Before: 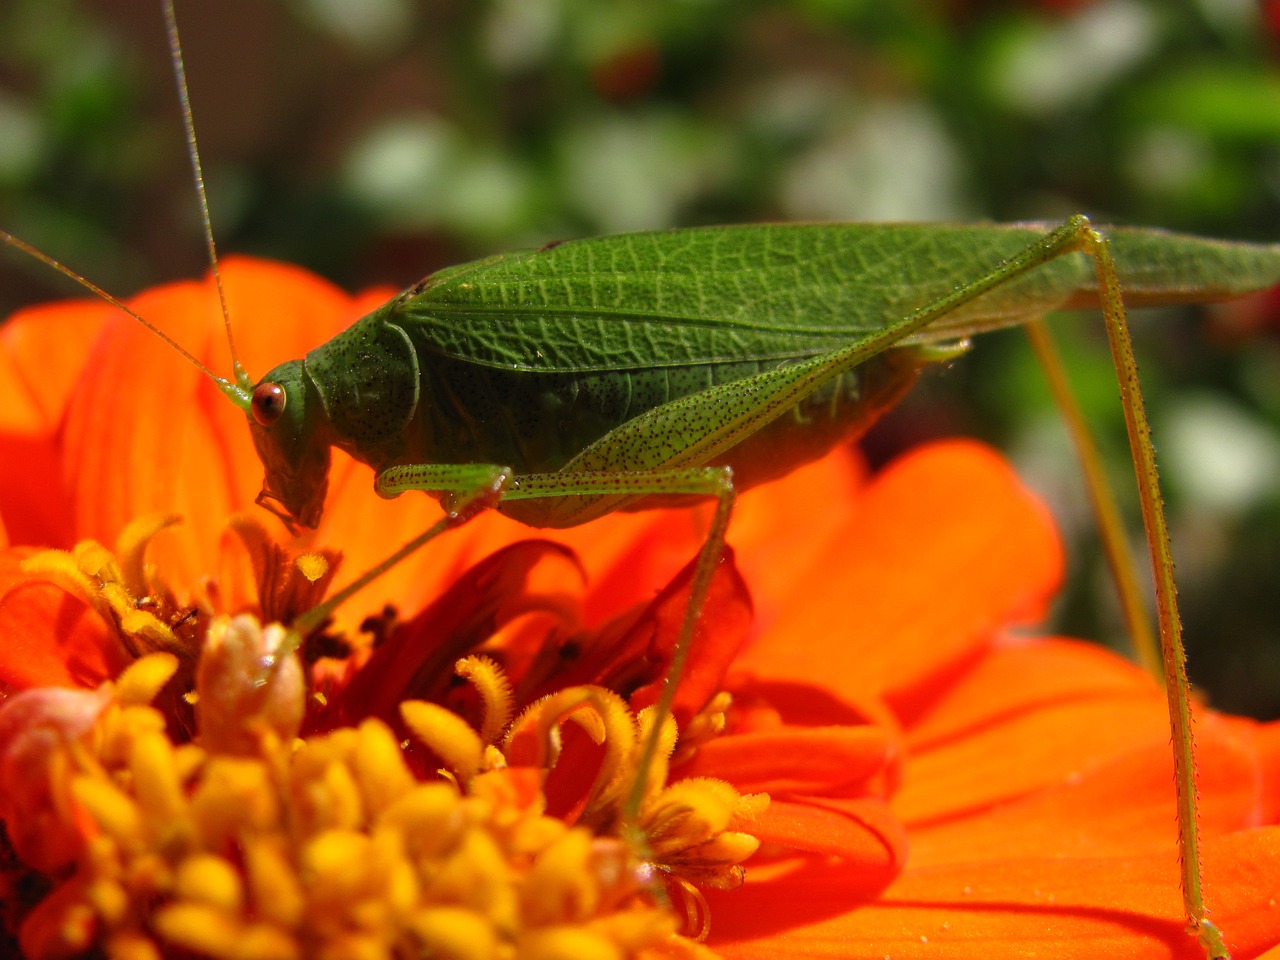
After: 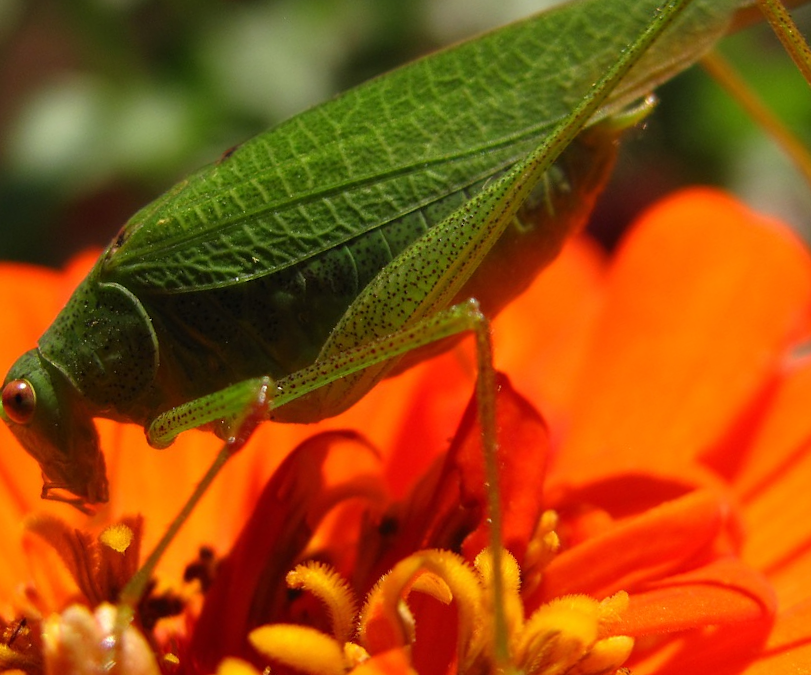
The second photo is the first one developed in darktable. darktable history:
tone equalizer: edges refinement/feathering 500, mask exposure compensation -1.57 EV, preserve details no
crop and rotate: angle 20.57°, left 6.8%, right 4.145%, bottom 1.172%
shadows and highlights: shadows 2.75, highlights -16.18, soften with gaussian
